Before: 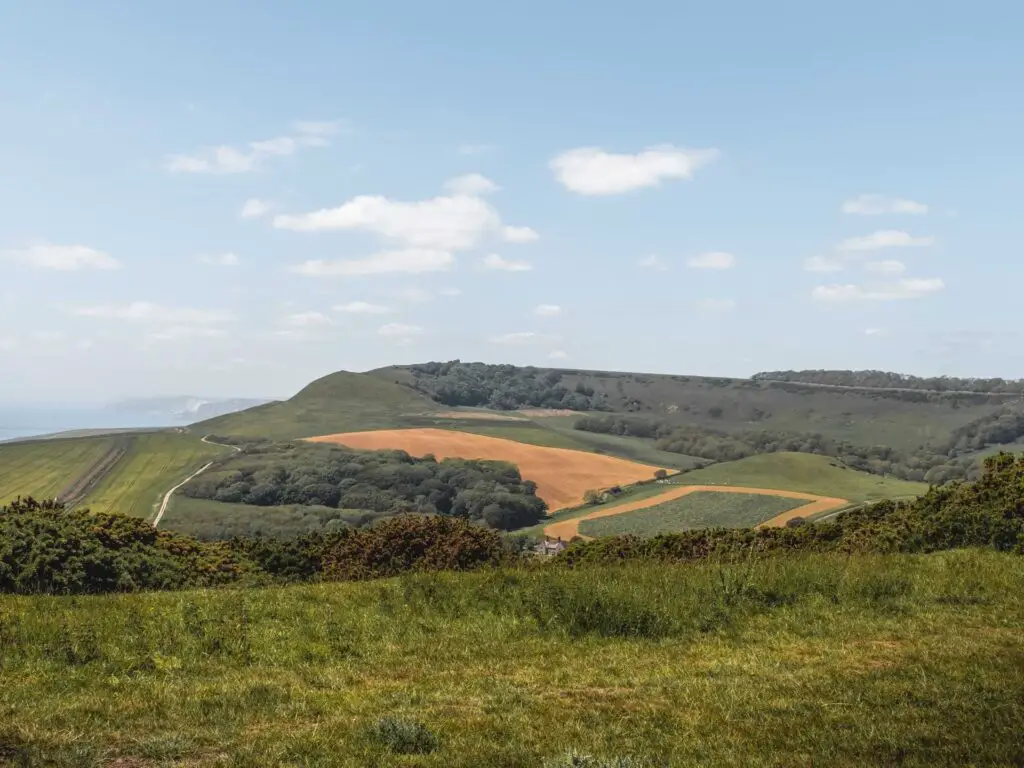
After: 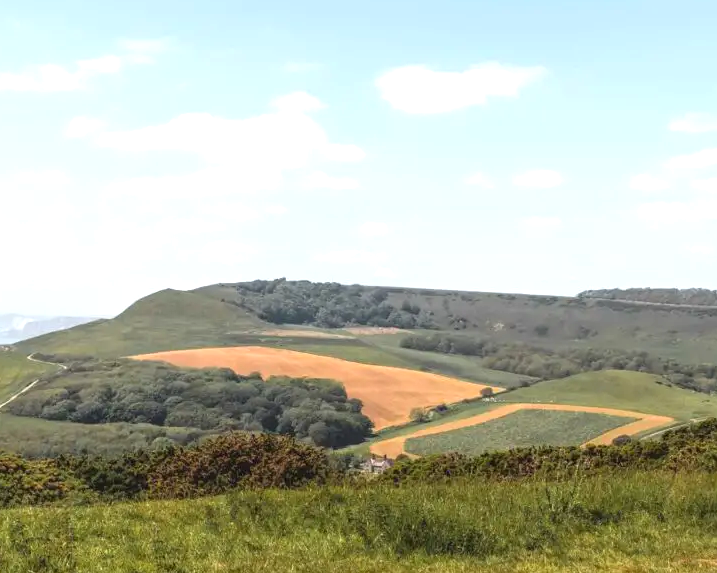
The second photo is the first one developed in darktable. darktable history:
crop and rotate: left 17.017%, top 10.78%, right 12.957%, bottom 14.571%
exposure: exposure 0.647 EV, compensate exposure bias true, compensate highlight preservation false
